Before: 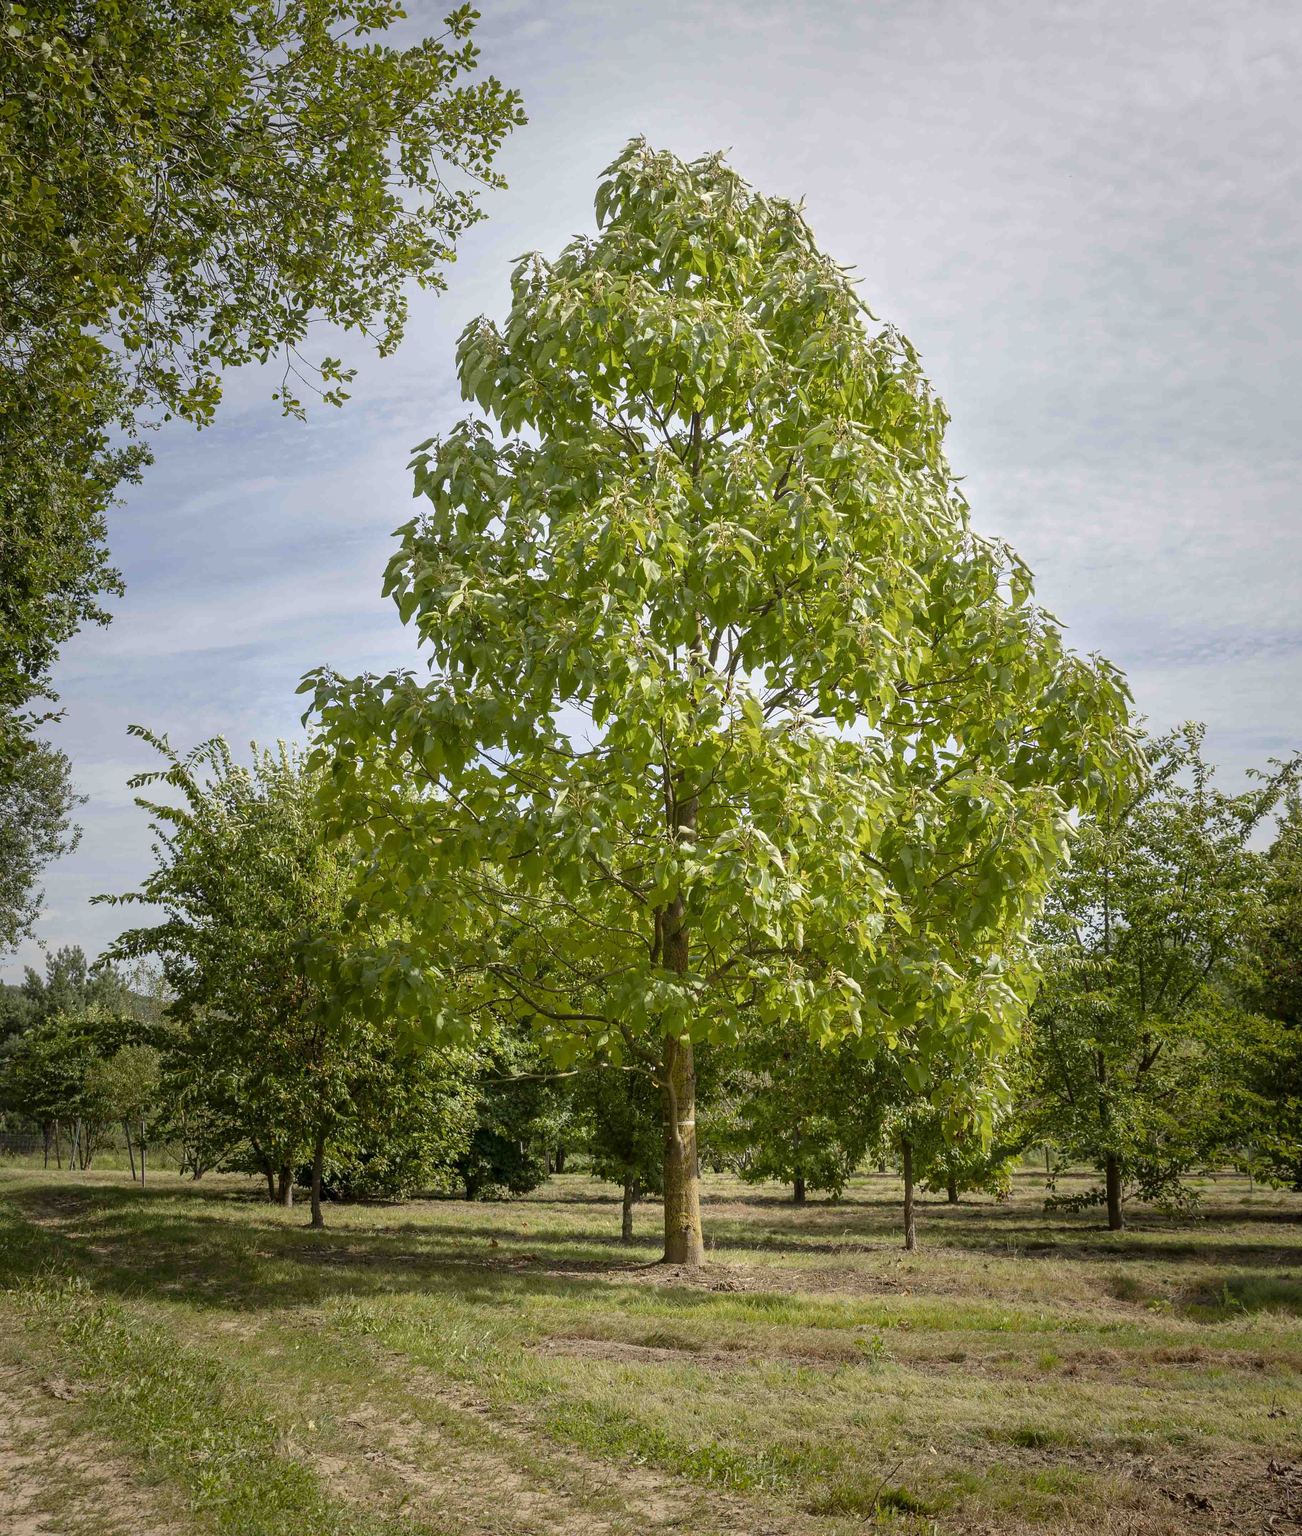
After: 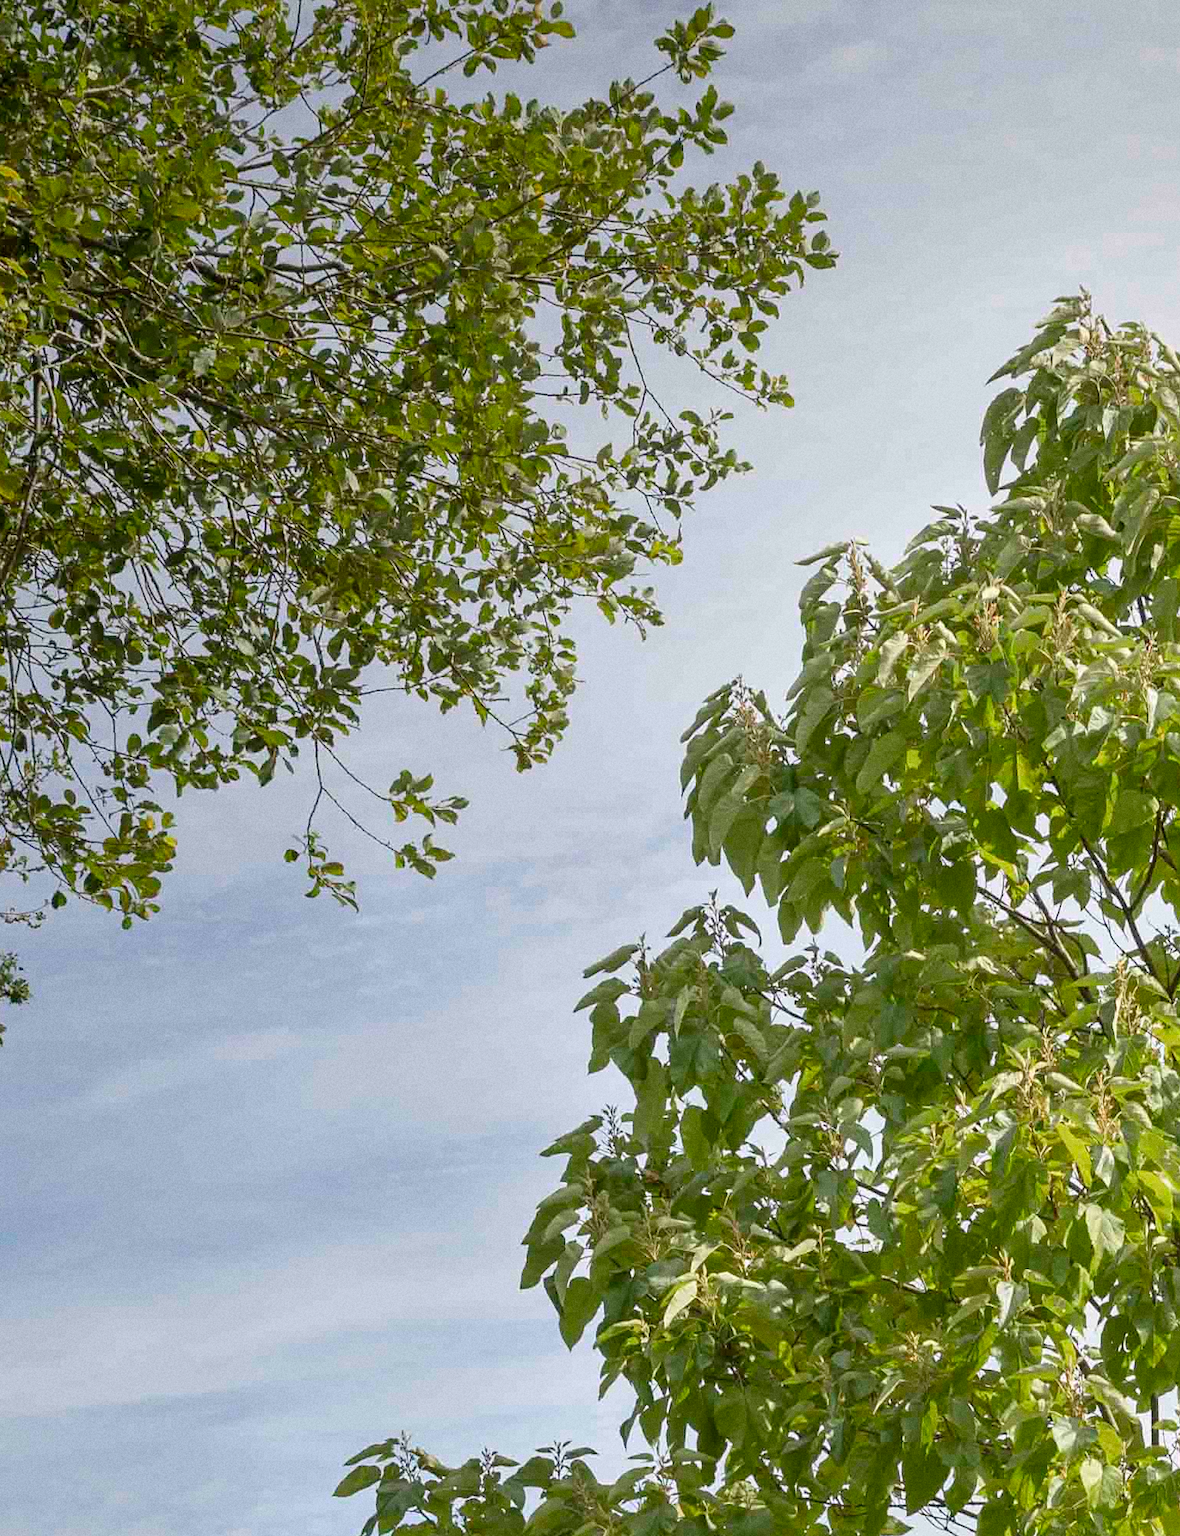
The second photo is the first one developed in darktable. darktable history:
crop and rotate: left 10.817%, top 0.062%, right 47.194%, bottom 53.626%
grain: on, module defaults
